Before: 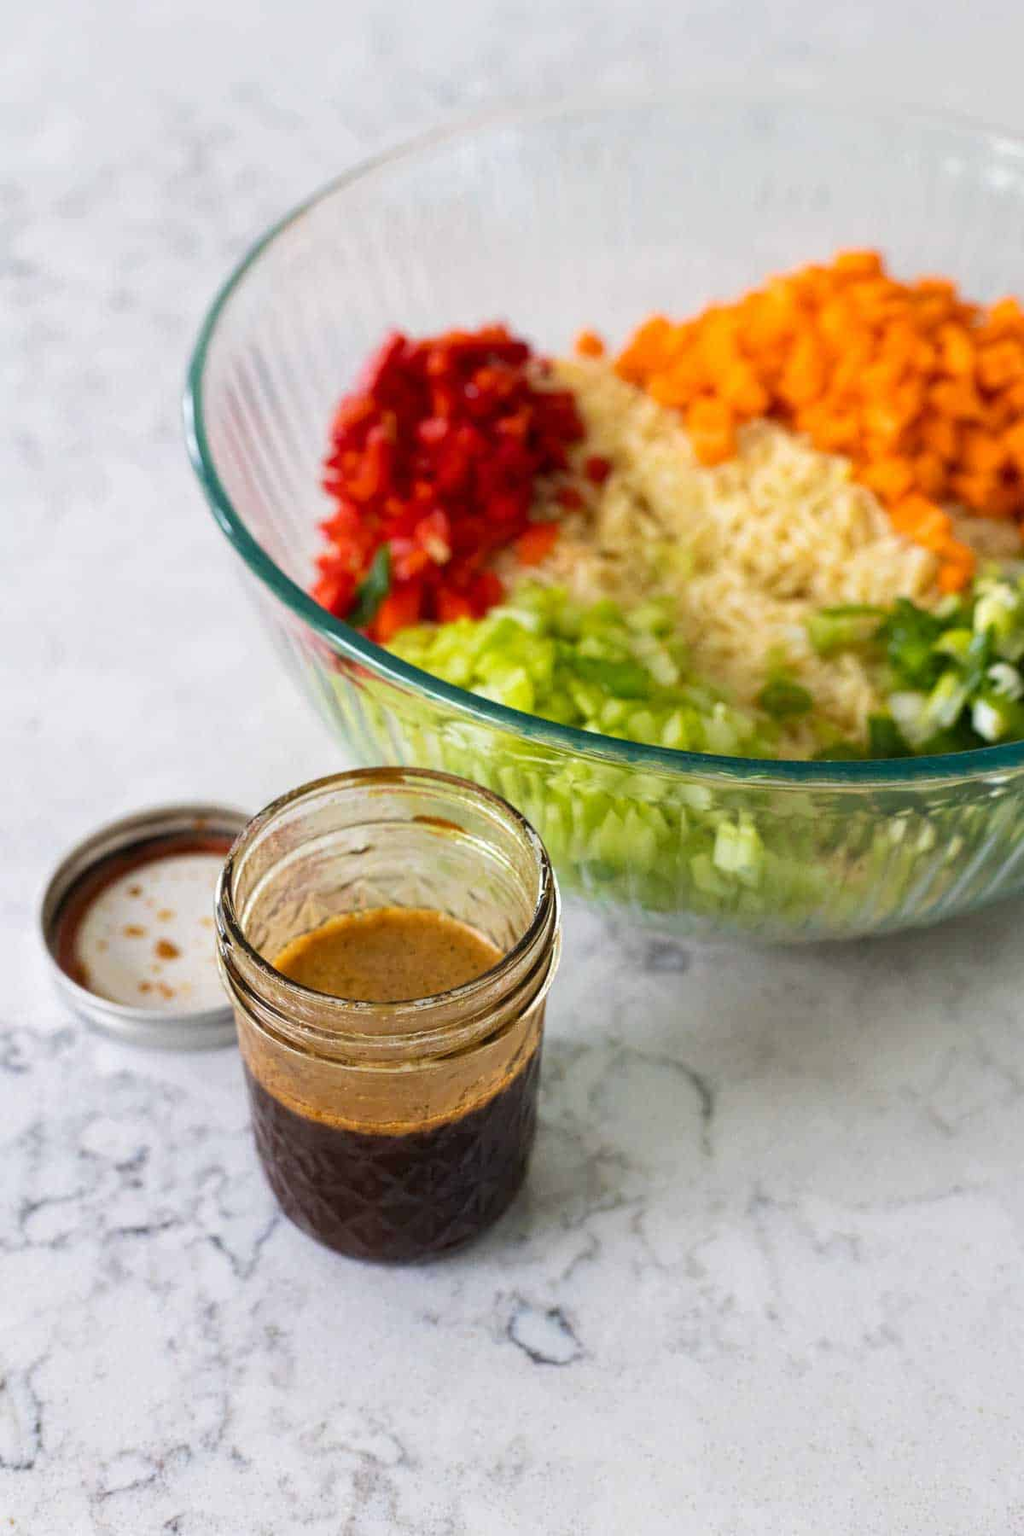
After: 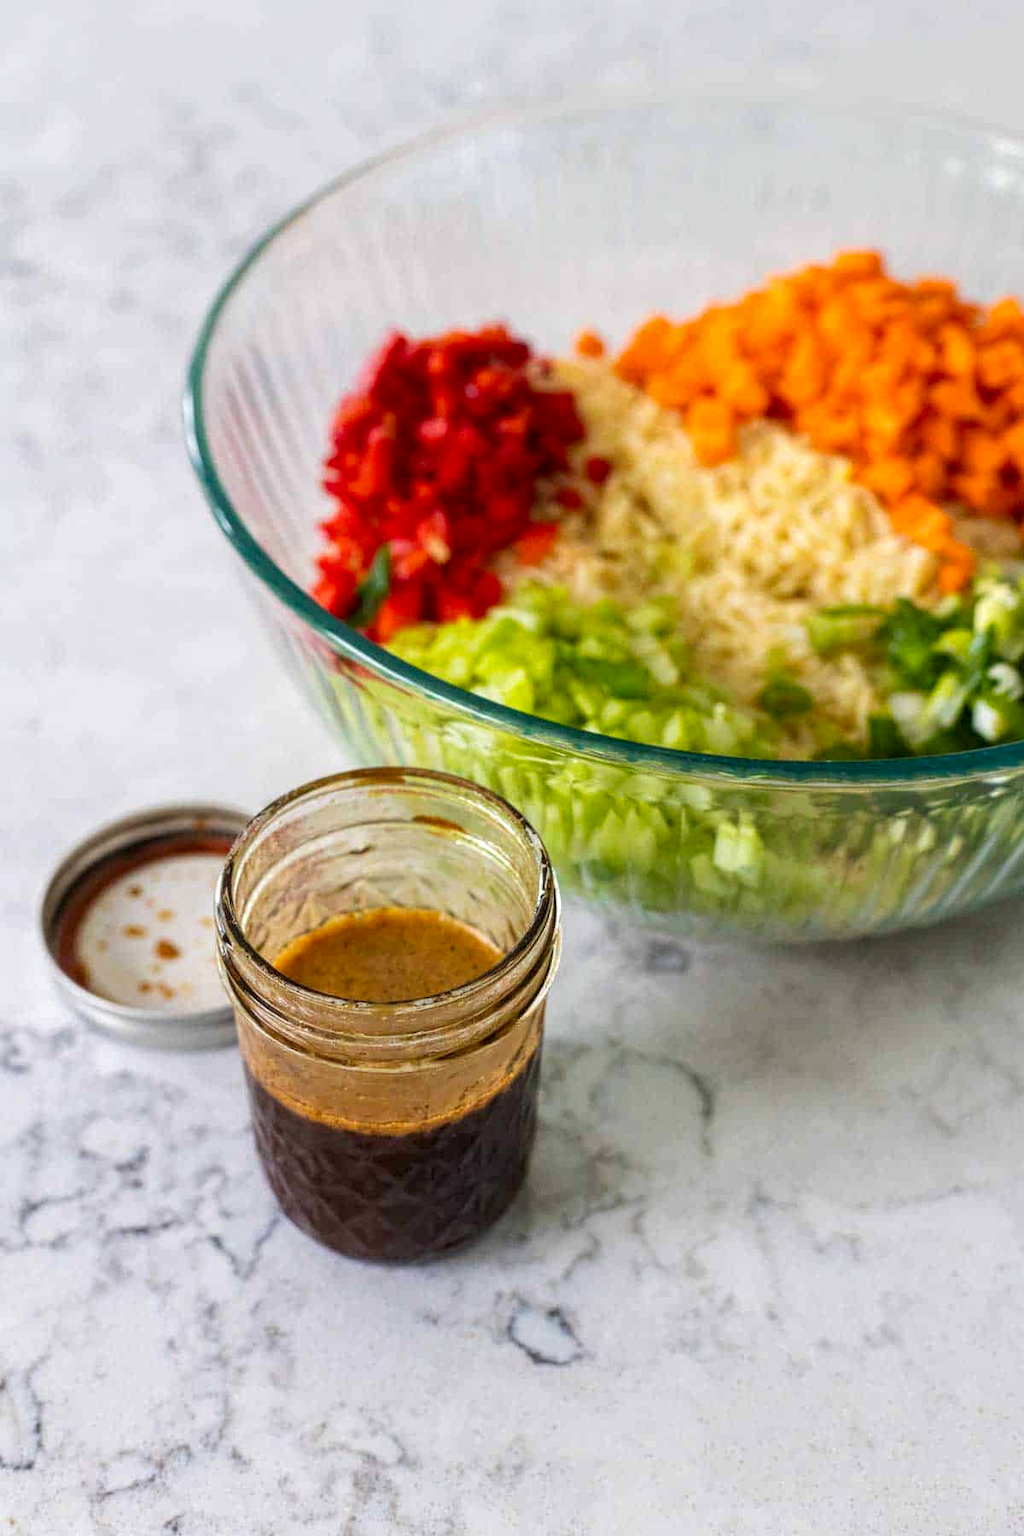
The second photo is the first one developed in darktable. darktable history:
local contrast: on, module defaults
color correction: highlights b* 0.03, saturation 1.1
